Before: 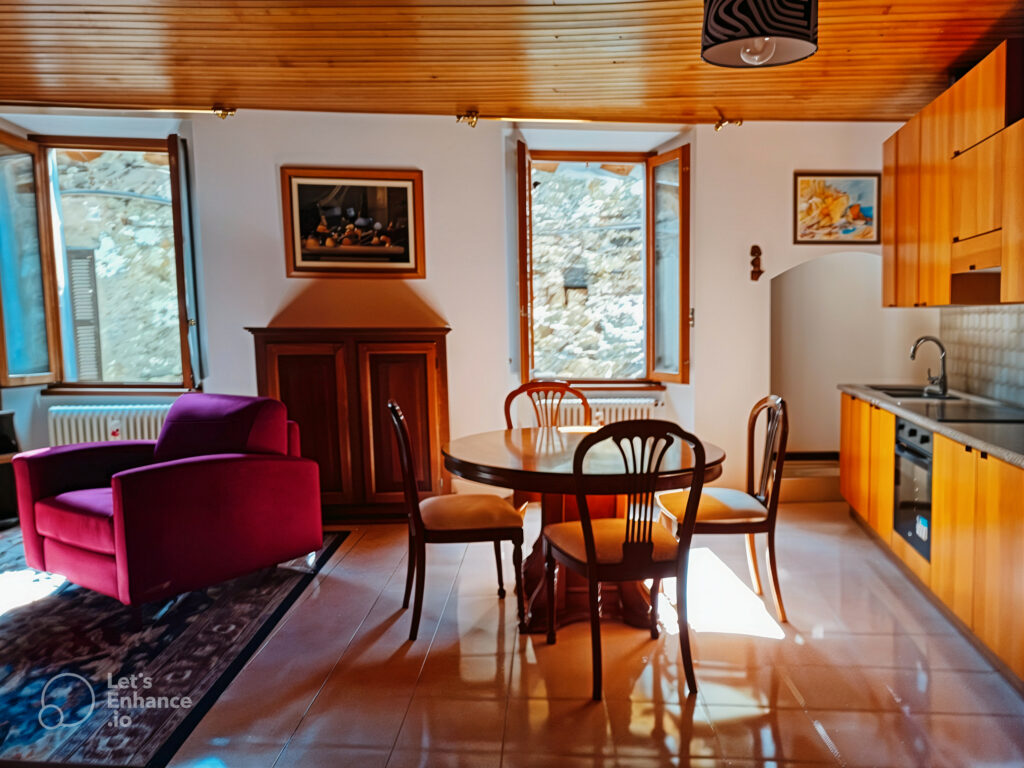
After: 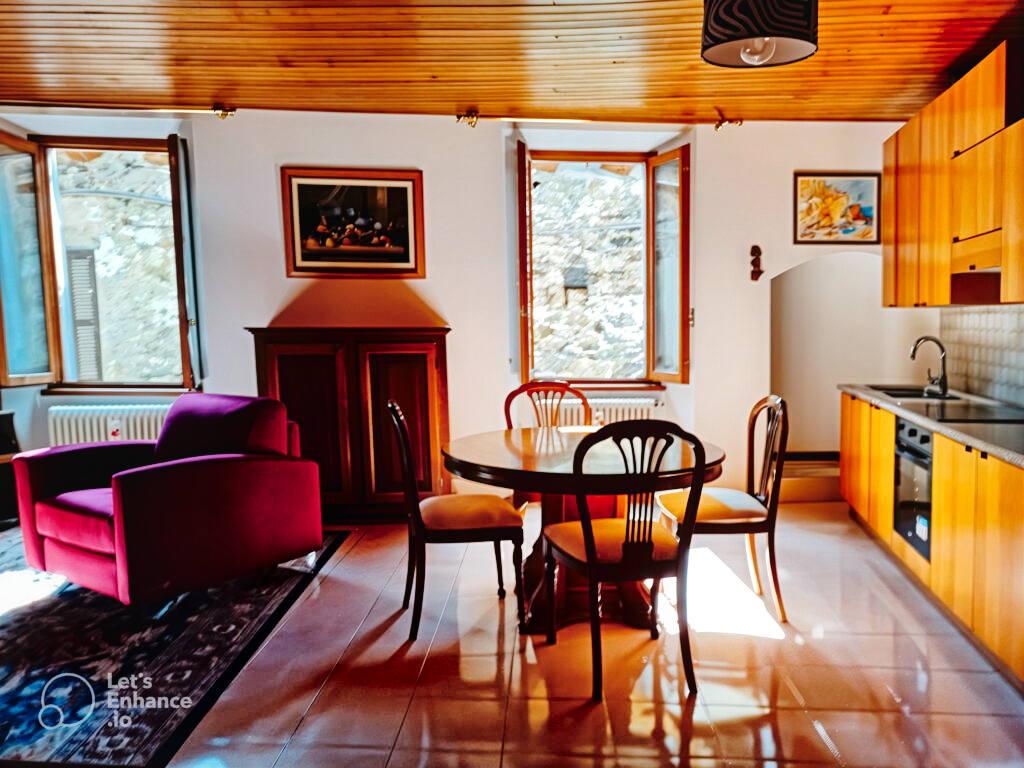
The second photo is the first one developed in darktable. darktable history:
tone curve: curves: ch0 [(0, 0) (0.003, 0.112) (0.011, 0.115) (0.025, 0.111) (0.044, 0.114) (0.069, 0.126) (0.1, 0.144) (0.136, 0.164) (0.177, 0.196) (0.224, 0.249) (0.277, 0.316) (0.335, 0.401) (0.399, 0.487) (0.468, 0.571) (0.543, 0.647) (0.623, 0.728) (0.709, 0.795) (0.801, 0.866) (0.898, 0.933) (1, 1)], preserve colors none
local contrast: mode bilateral grid, contrast 20, coarseness 50, detail 150%, midtone range 0.2
contrast equalizer: octaves 7, y [[0.6 ×6], [0.55 ×6], [0 ×6], [0 ×6], [0 ×6]], mix -0.2
fill light: exposure -2 EV, width 8.6
